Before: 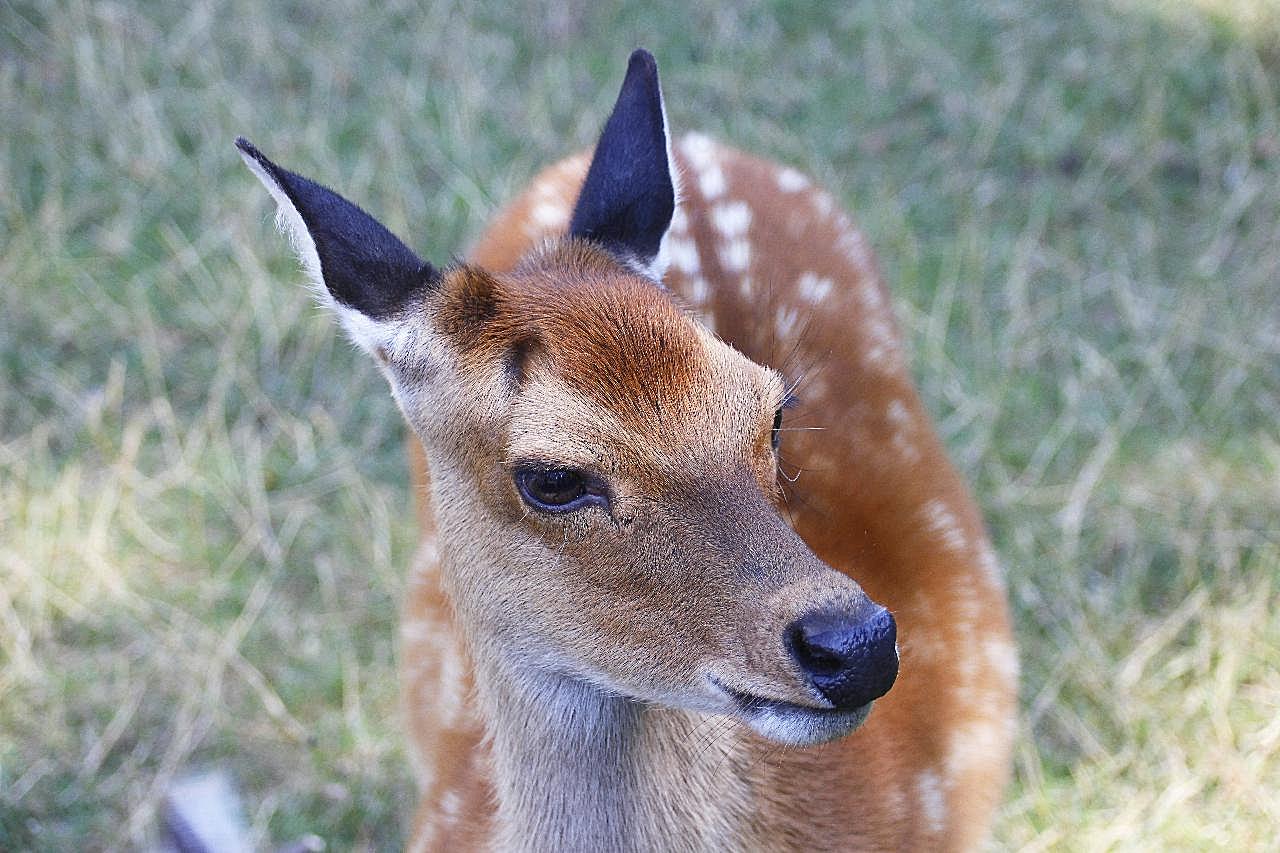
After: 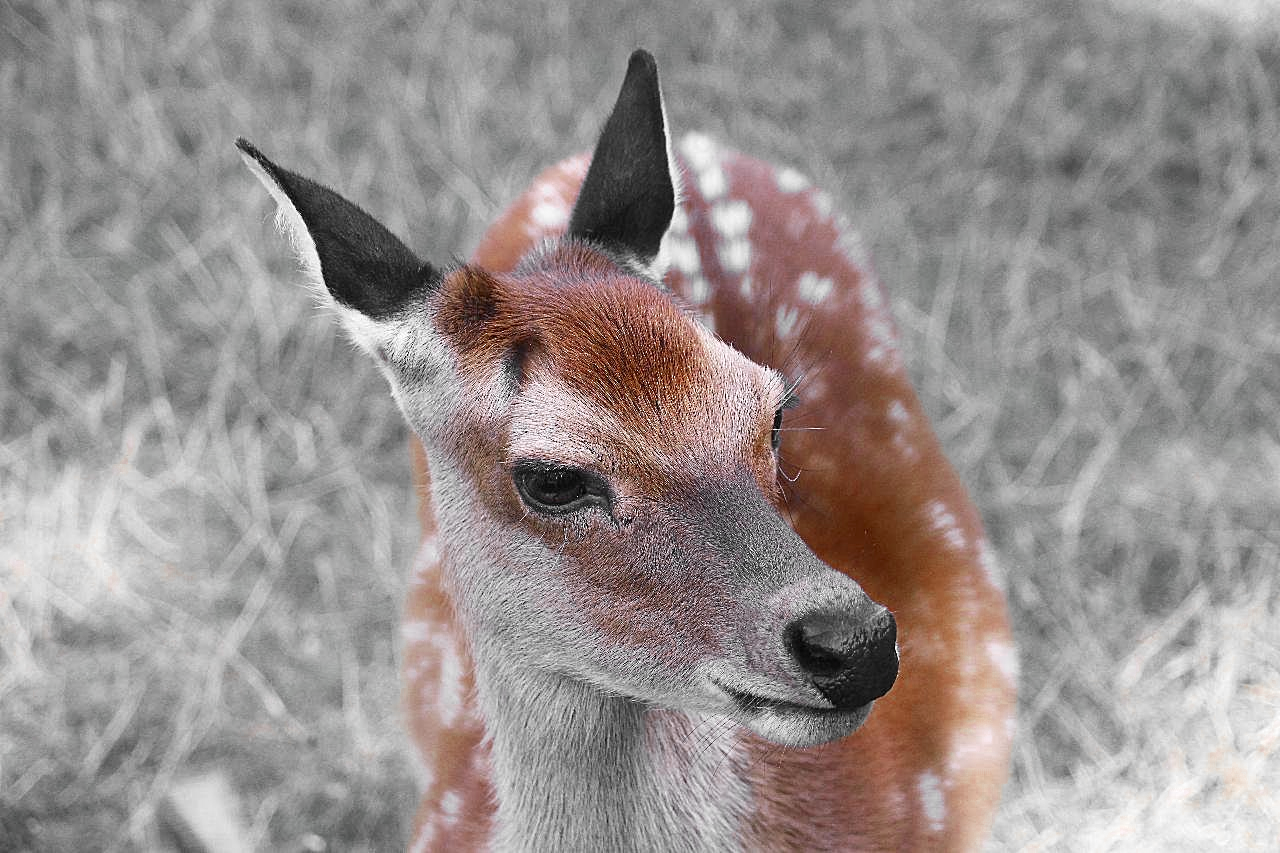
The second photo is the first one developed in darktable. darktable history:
color zones: curves: ch0 [(0, 0.497) (0.096, 0.361) (0.221, 0.538) (0.429, 0.5) (0.571, 0.5) (0.714, 0.5) (0.857, 0.5) (1, 0.497)]; ch1 [(0, 0.5) (0.143, 0.5) (0.257, -0.002) (0.429, 0.04) (0.571, -0.001) (0.714, -0.015) (0.857, 0.024) (1, 0.5)]
contrast brightness saturation: contrast 0.08, saturation 0.02
white balance: red 1.009, blue 1.027
